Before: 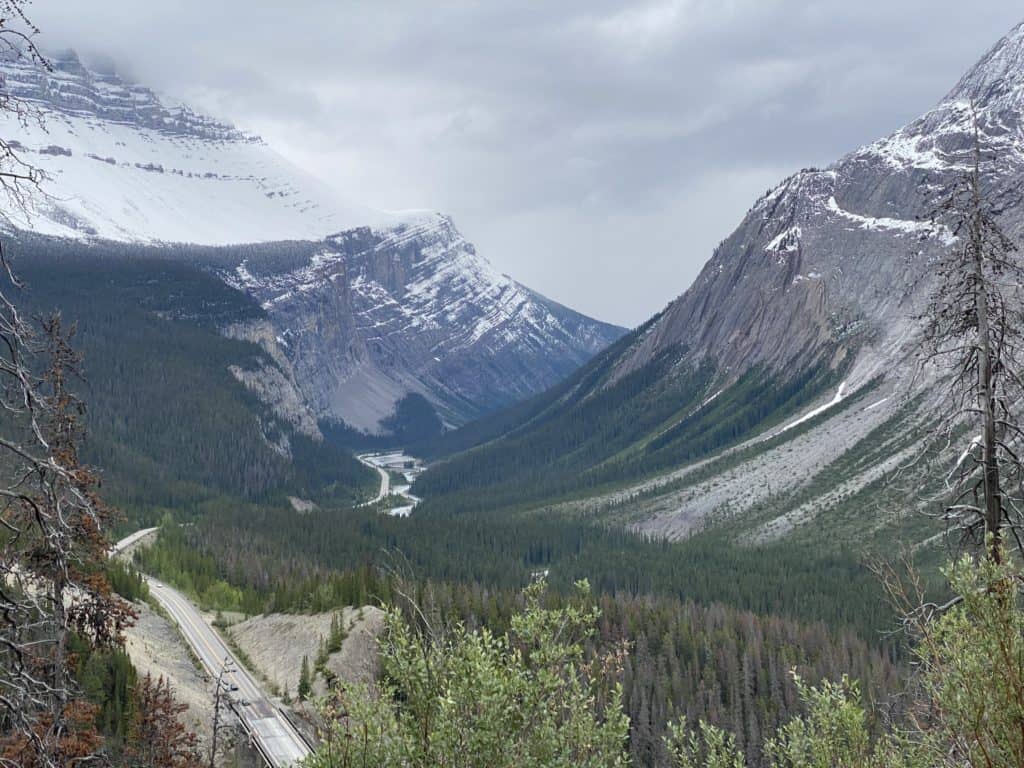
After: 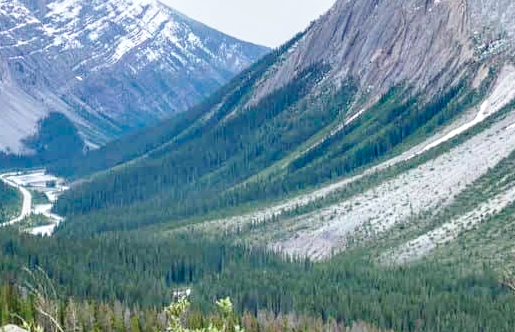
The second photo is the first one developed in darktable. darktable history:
color balance rgb: perceptual saturation grading › global saturation 10%, global vibrance 10%
local contrast: on, module defaults
crop: left 35.03%, top 36.625%, right 14.663%, bottom 20.057%
base curve: curves: ch0 [(0, 0) (0.028, 0.03) (0.121, 0.232) (0.46, 0.748) (0.859, 0.968) (1, 1)], preserve colors none
